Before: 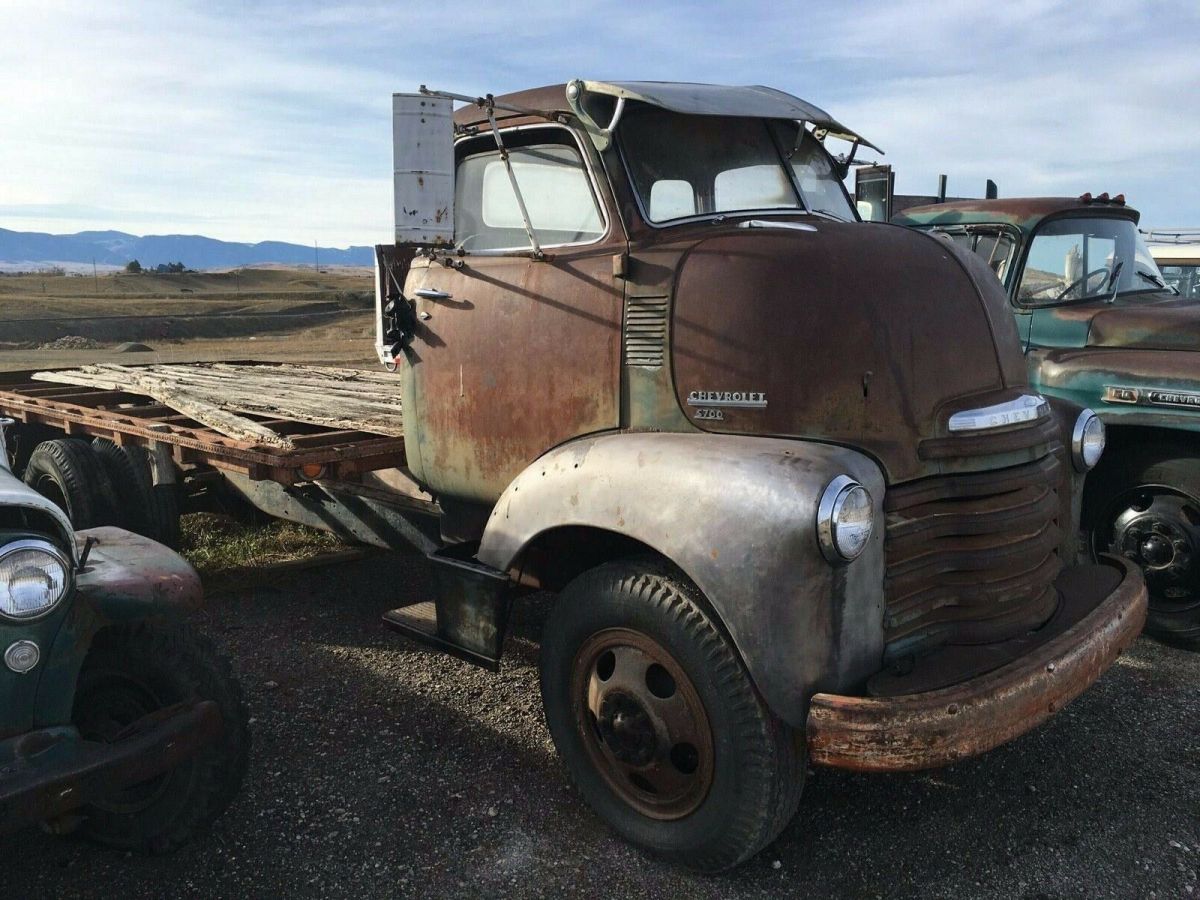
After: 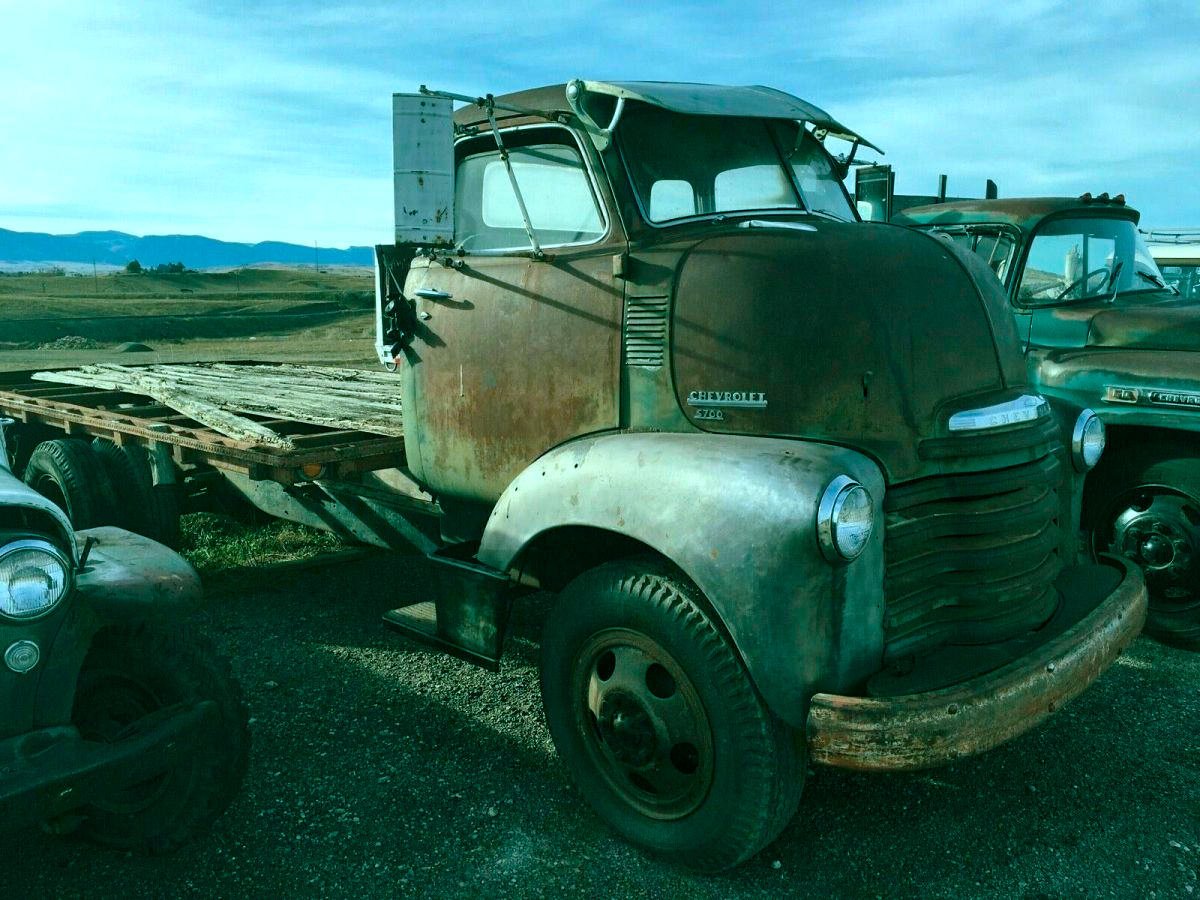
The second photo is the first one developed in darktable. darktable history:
local contrast: mode bilateral grid, contrast 20, coarseness 50, detail 120%, midtone range 0.2
color balance rgb: shadows lift › chroma 11.71%, shadows lift › hue 133.46°, power › chroma 2.15%, power › hue 166.83°, highlights gain › chroma 4%, highlights gain › hue 200.2°, perceptual saturation grading › global saturation 18.05%
